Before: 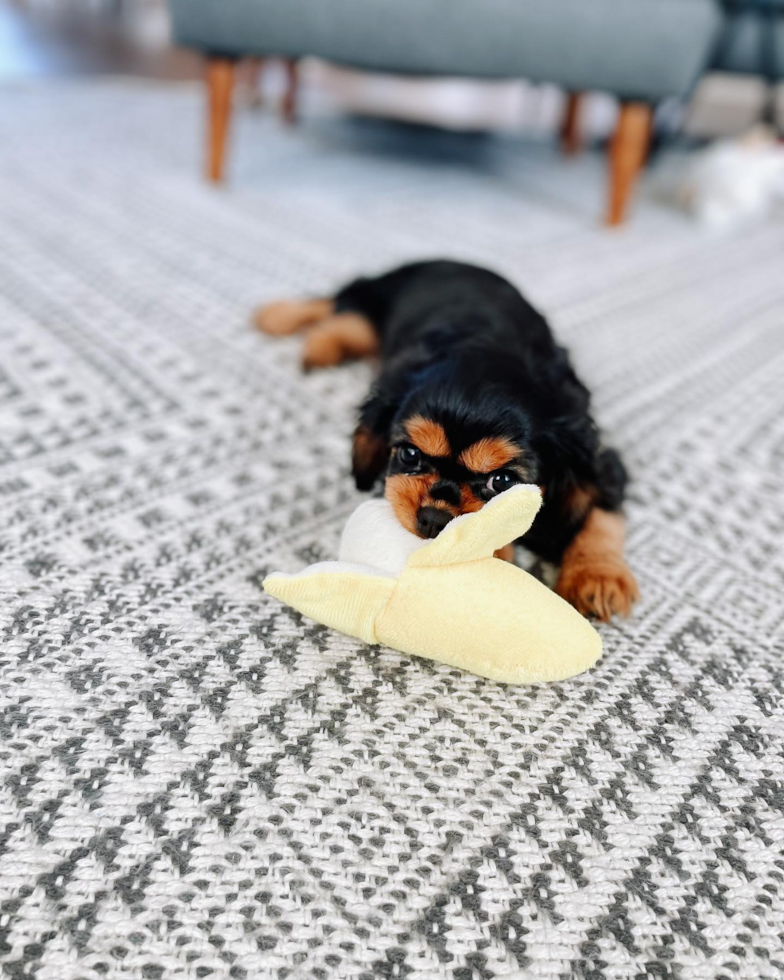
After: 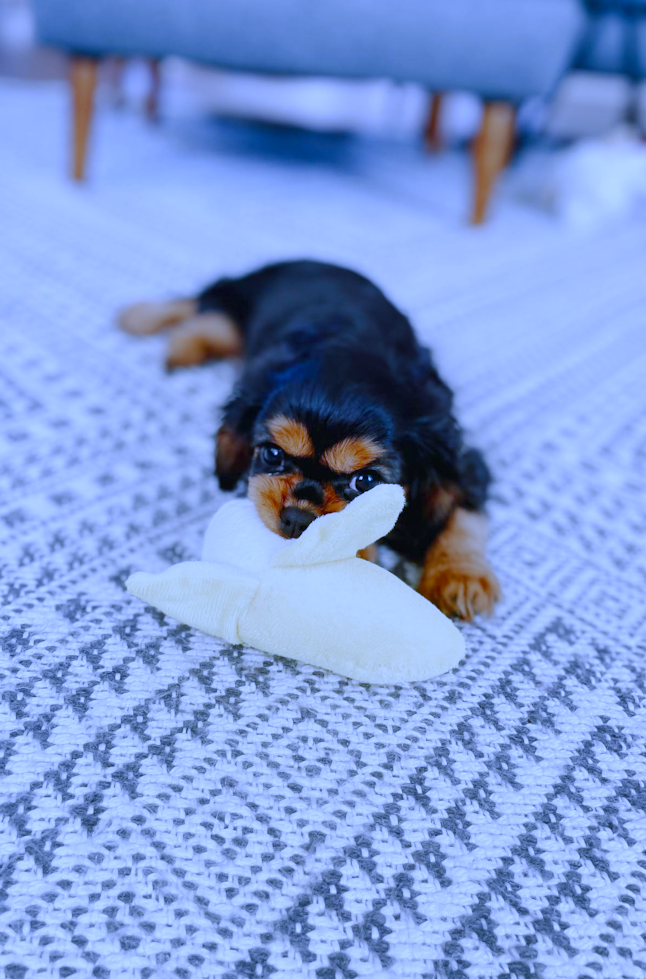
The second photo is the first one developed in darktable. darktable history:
white balance: red 0.766, blue 1.537
color balance rgb: shadows lift › chroma 1%, shadows lift › hue 113°, highlights gain › chroma 0.2%, highlights gain › hue 333°, perceptual saturation grading › global saturation 20%, perceptual saturation grading › highlights -50%, perceptual saturation grading › shadows 25%, contrast -20%
crop: left 17.582%, bottom 0.031%
